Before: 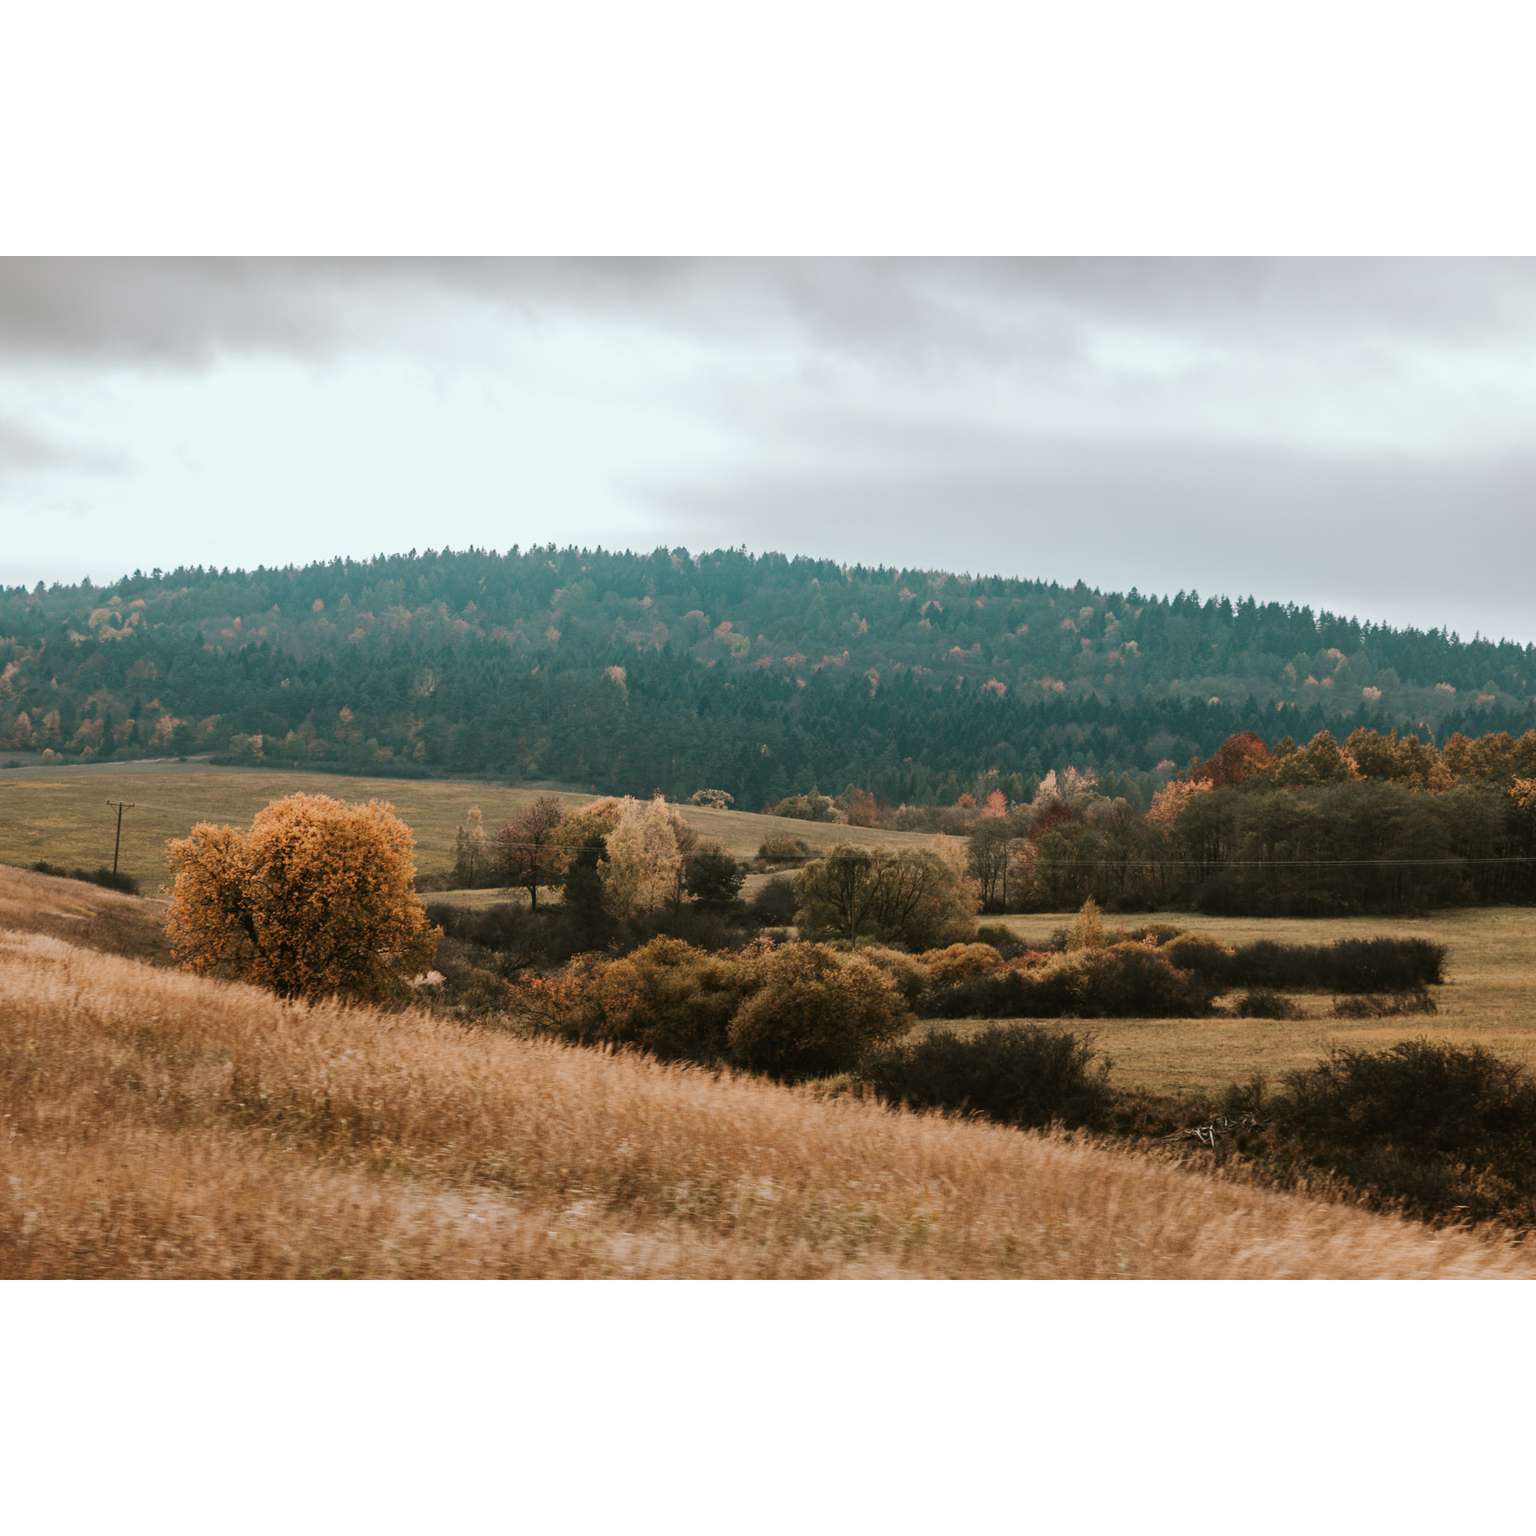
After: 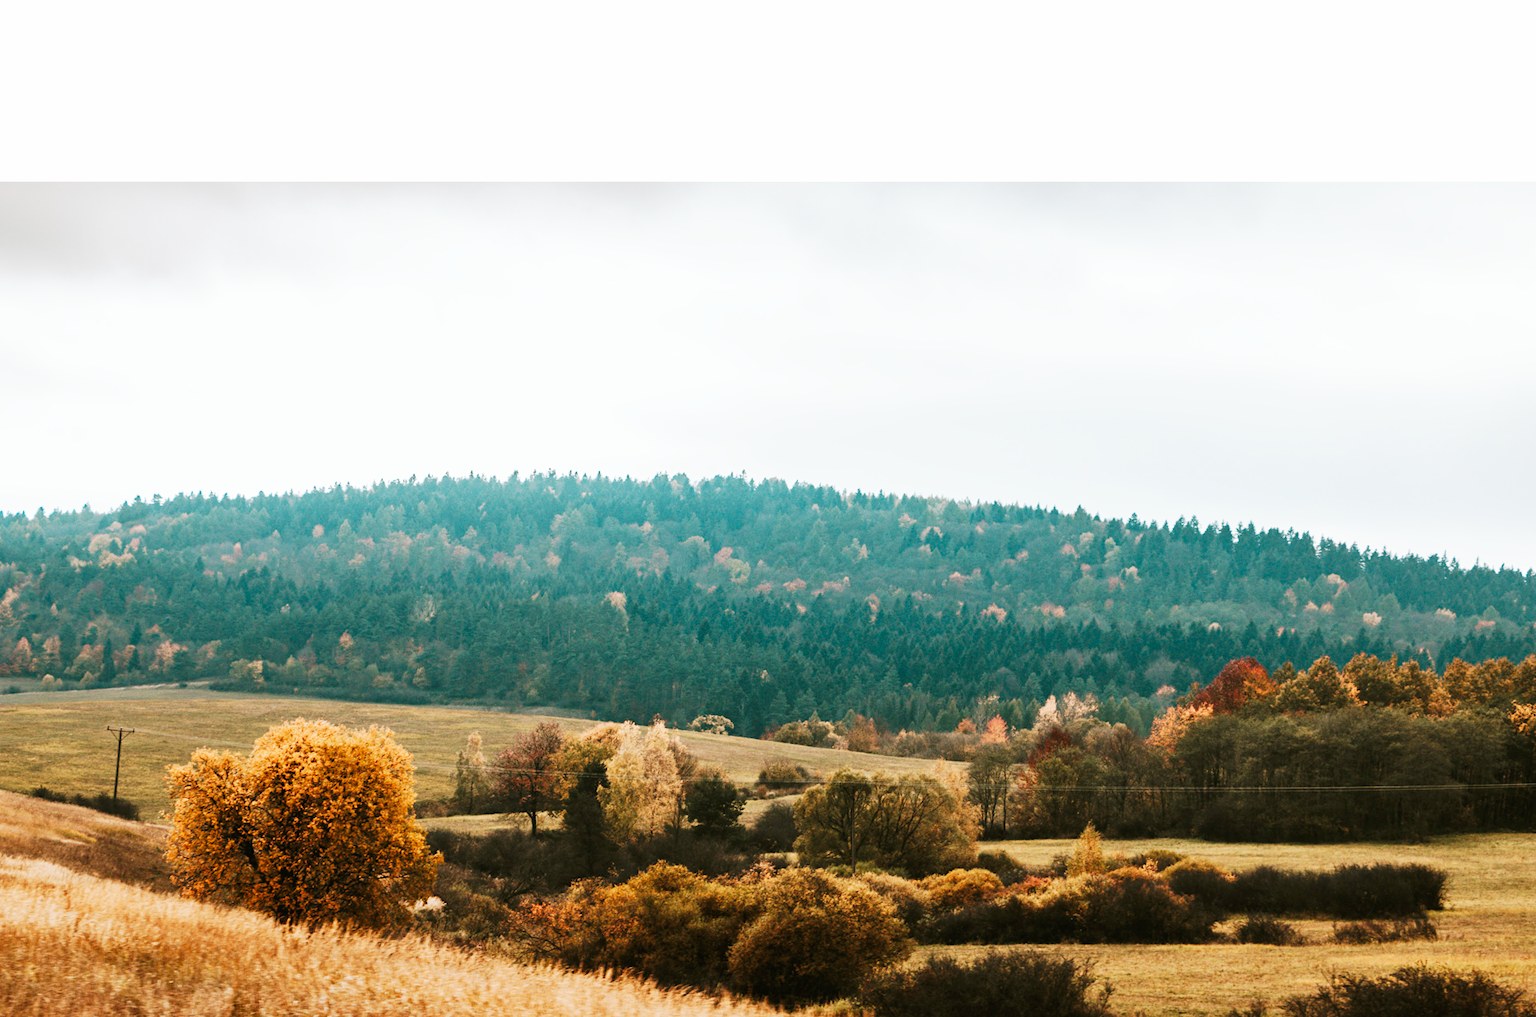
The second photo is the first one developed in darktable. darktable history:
tone equalizer: -8 EV 0.215 EV, -7 EV 0.429 EV, -6 EV 0.417 EV, -5 EV 0.225 EV, -3 EV -0.248 EV, -2 EV -0.414 EV, -1 EV -0.435 EV, +0 EV -0.243 EV
base curve: curves: ch0 [(0, 0) (0.007, 0.004) (0.027, 0.03) (0.046, 0.07) (0.207, 0.54) (0.442, 0.872) (0.673, 0.972) (1, 1)], preserve colors none
crop and rotate: top 4.844%, bottom 28.861%
